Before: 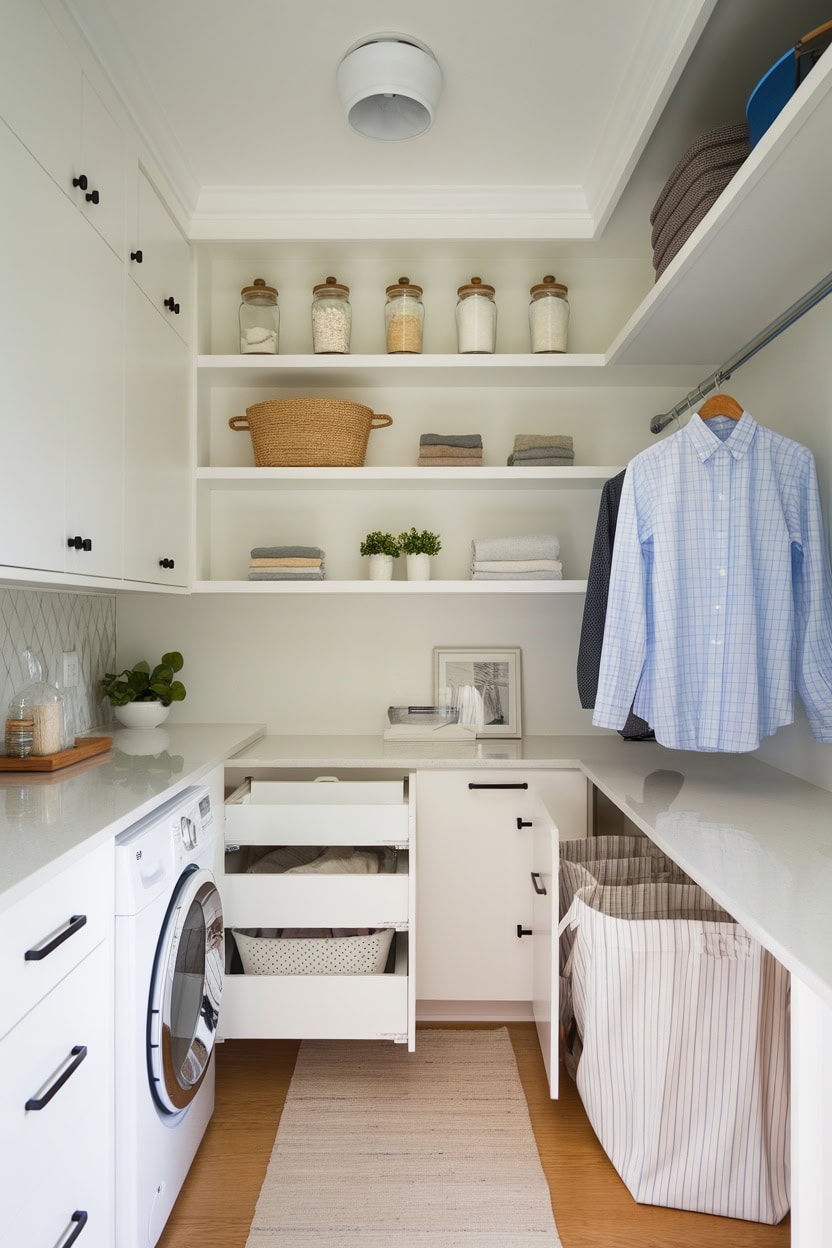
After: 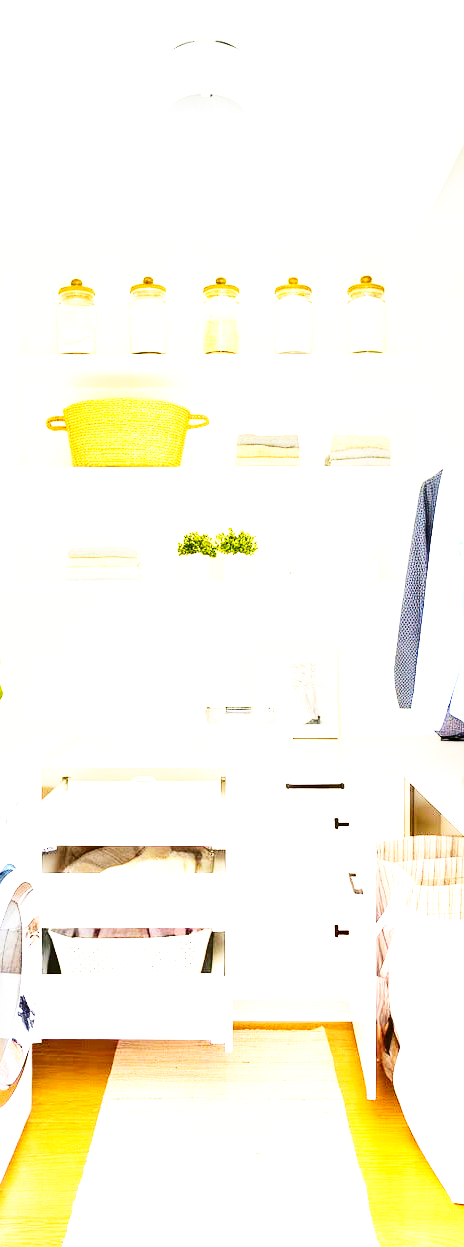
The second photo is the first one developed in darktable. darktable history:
color balance rgb: perceptual saturation grading › global saturation 19.817%, global vibrance 44.857%
contrast brightness saturation: contrast 0.281
local contrast: mode bilateral grid, contrast 20, coarseness 51, detail 143%, midtone range 0.2
exposure: black level correction 0.001, exposure 1.823 EV, compensate exposure bias true, compensate highlight preservation false
crop: left 22.106%, right 22.037%, bottom 0.002%
color correction: highlights b* -0.04, saturation 0.846
base curve: curves: ch0 [(0, 0) (0.007, 0.004) (0.027, 0.03) (0.046, 0.07) (0.207, 0.54) (0.442, 0.872) (0.673, 0.972) (1, 1)], preserve colors none
